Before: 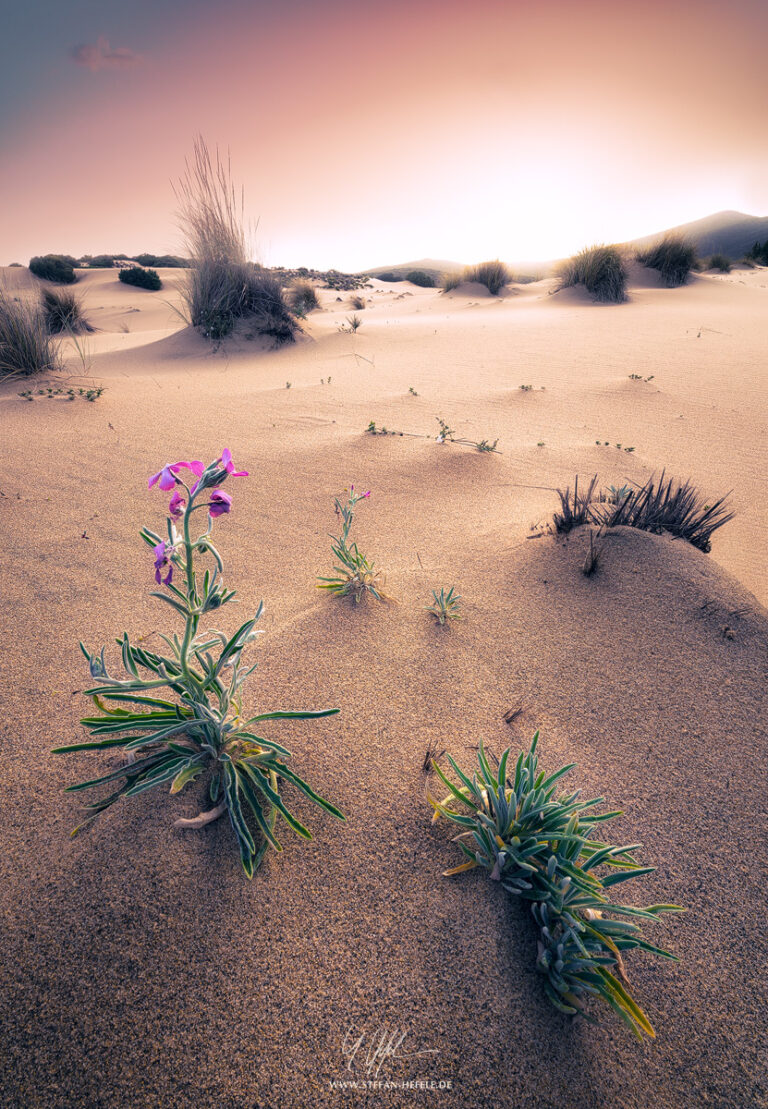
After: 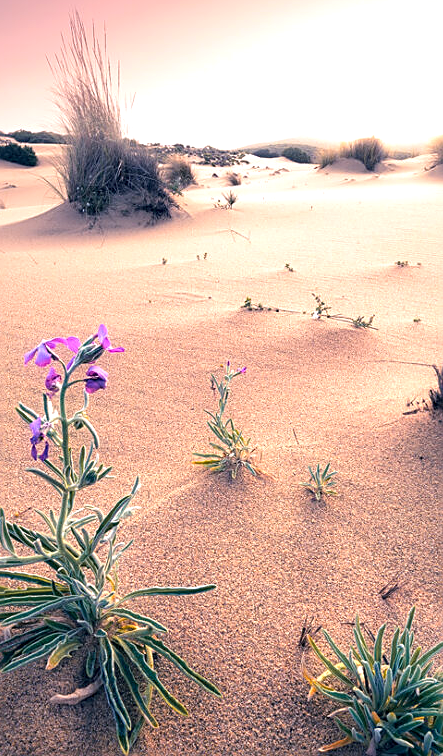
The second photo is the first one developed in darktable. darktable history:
crop: left 16.202%, top 11.208%, right 26.045%, bottom 20.557%
color zones: curves: ch1 [(0.263, 0.53) (0.376, 0.287) (0.487, 0.512) (0.748, 0.547) (1, 0.513)]; ch2 [(0.262, 0.45) (0.751, 0.477)], mix 31.98%
sharpen: on, module defaults
exposure: black level correction 0.001, exposure 0.5 EV, compensate exposure bias true, compensate highlight preservation false
